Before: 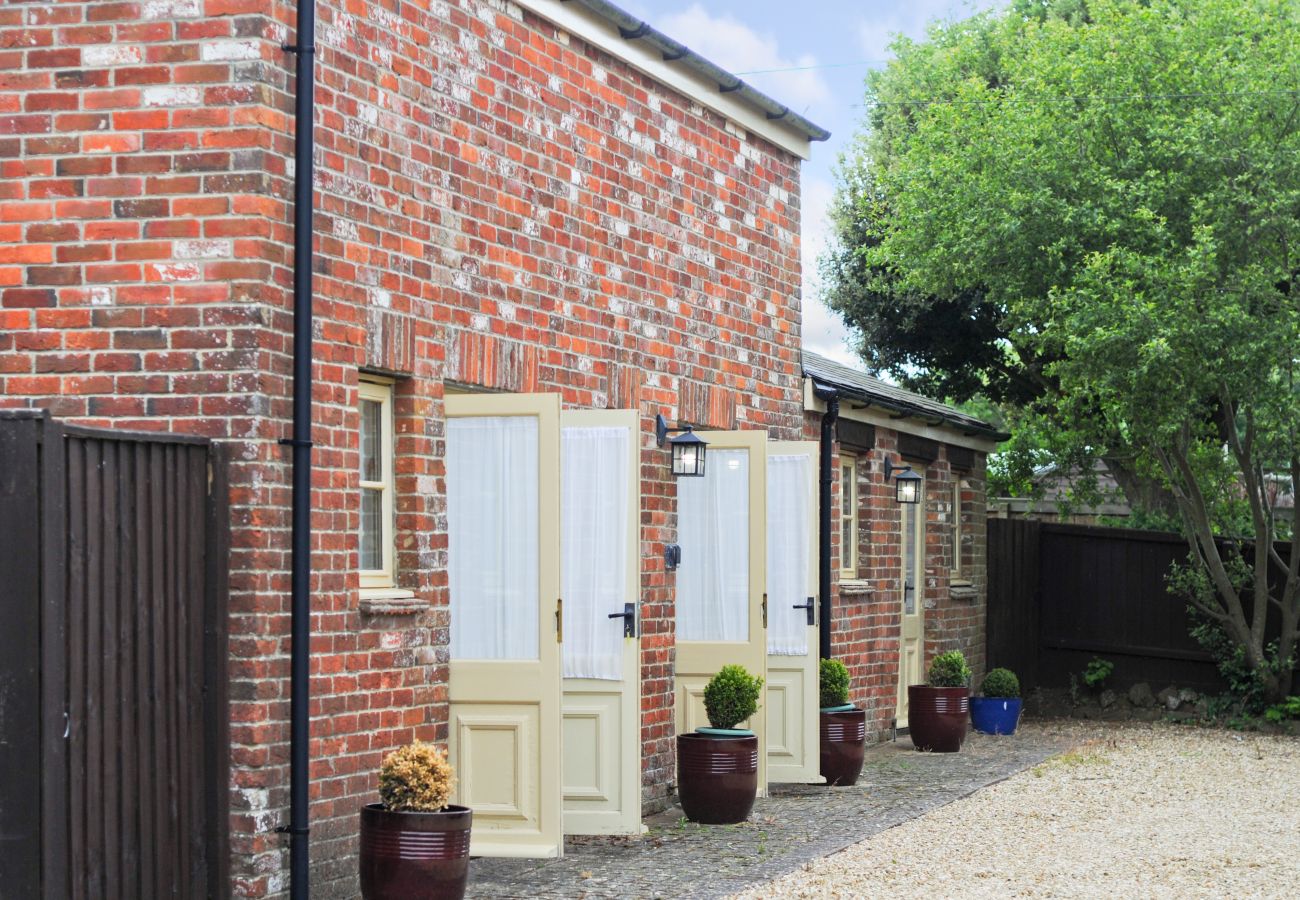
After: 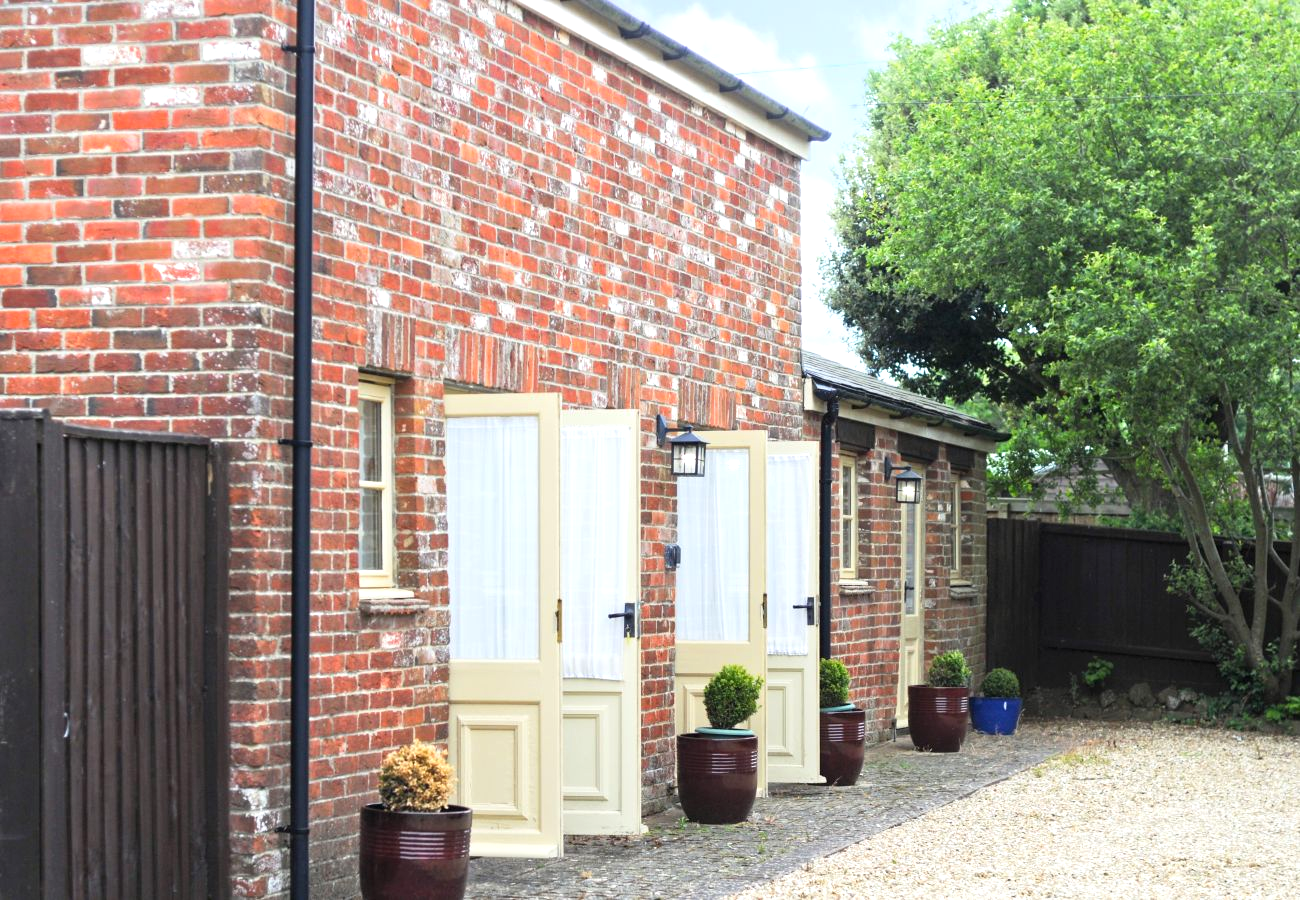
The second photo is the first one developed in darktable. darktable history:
exposure: black level correction 0, exposure 0.499 EV, compensate highlight preservation false
shadows and highlights: radius 335.62, shadows 65.34, highlights 6.41, compress 87.43%, soften with gaussian
